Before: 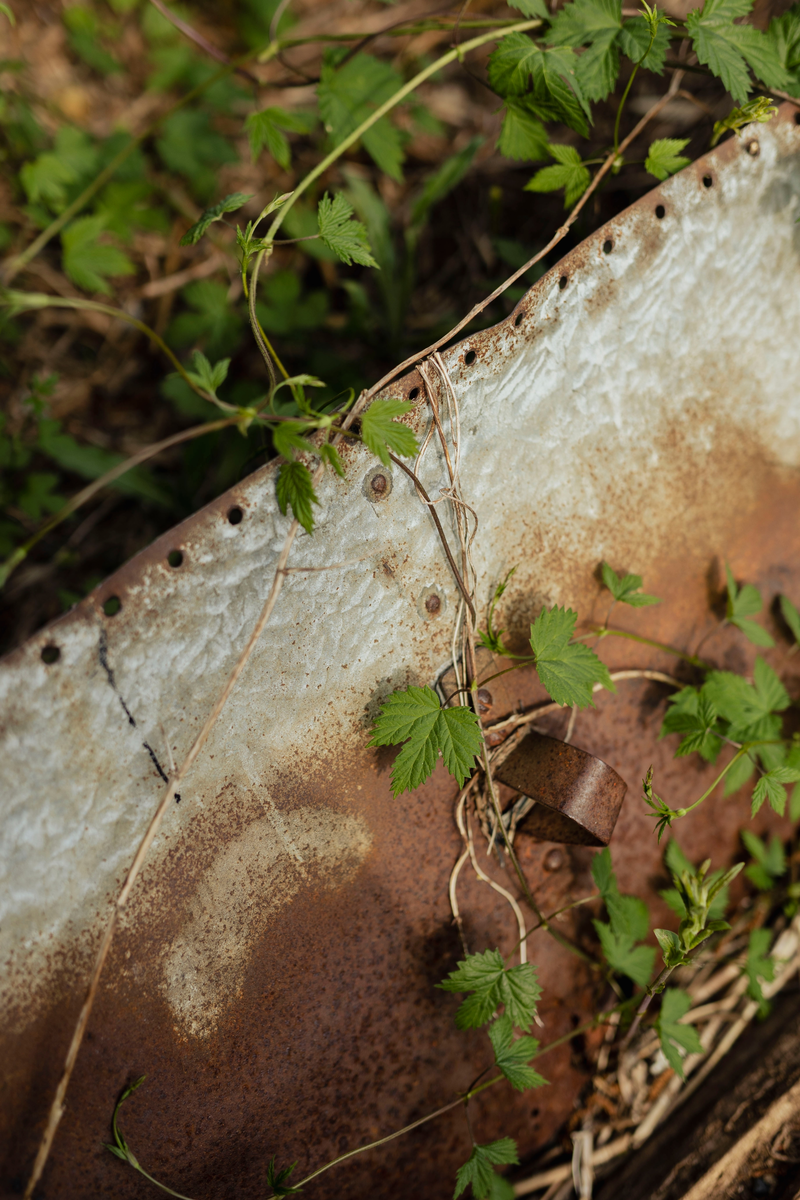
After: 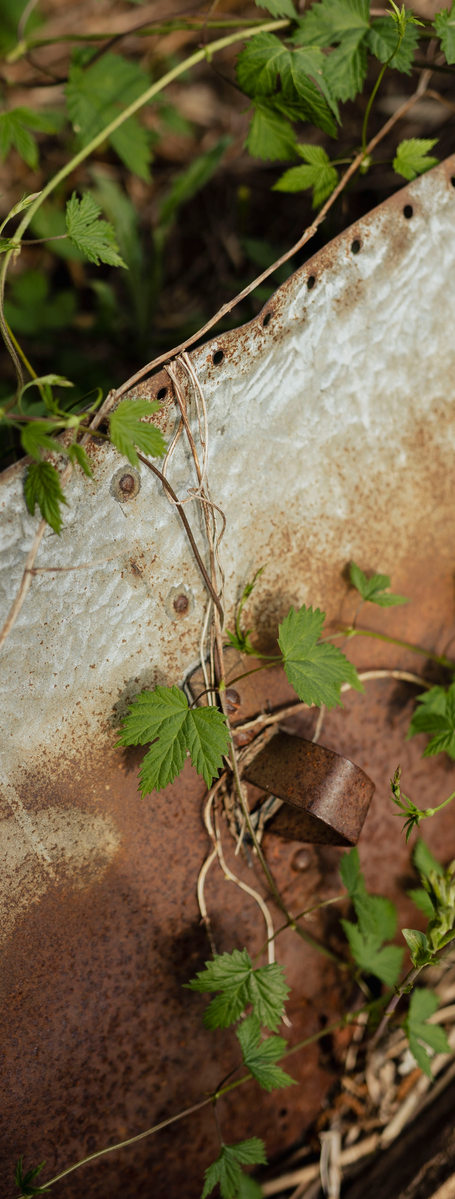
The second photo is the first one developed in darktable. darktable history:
color correction: highlights a* 0.057, highlights b* -0.481
crop: left 31.507%, top 0.015%, right 11.604%
